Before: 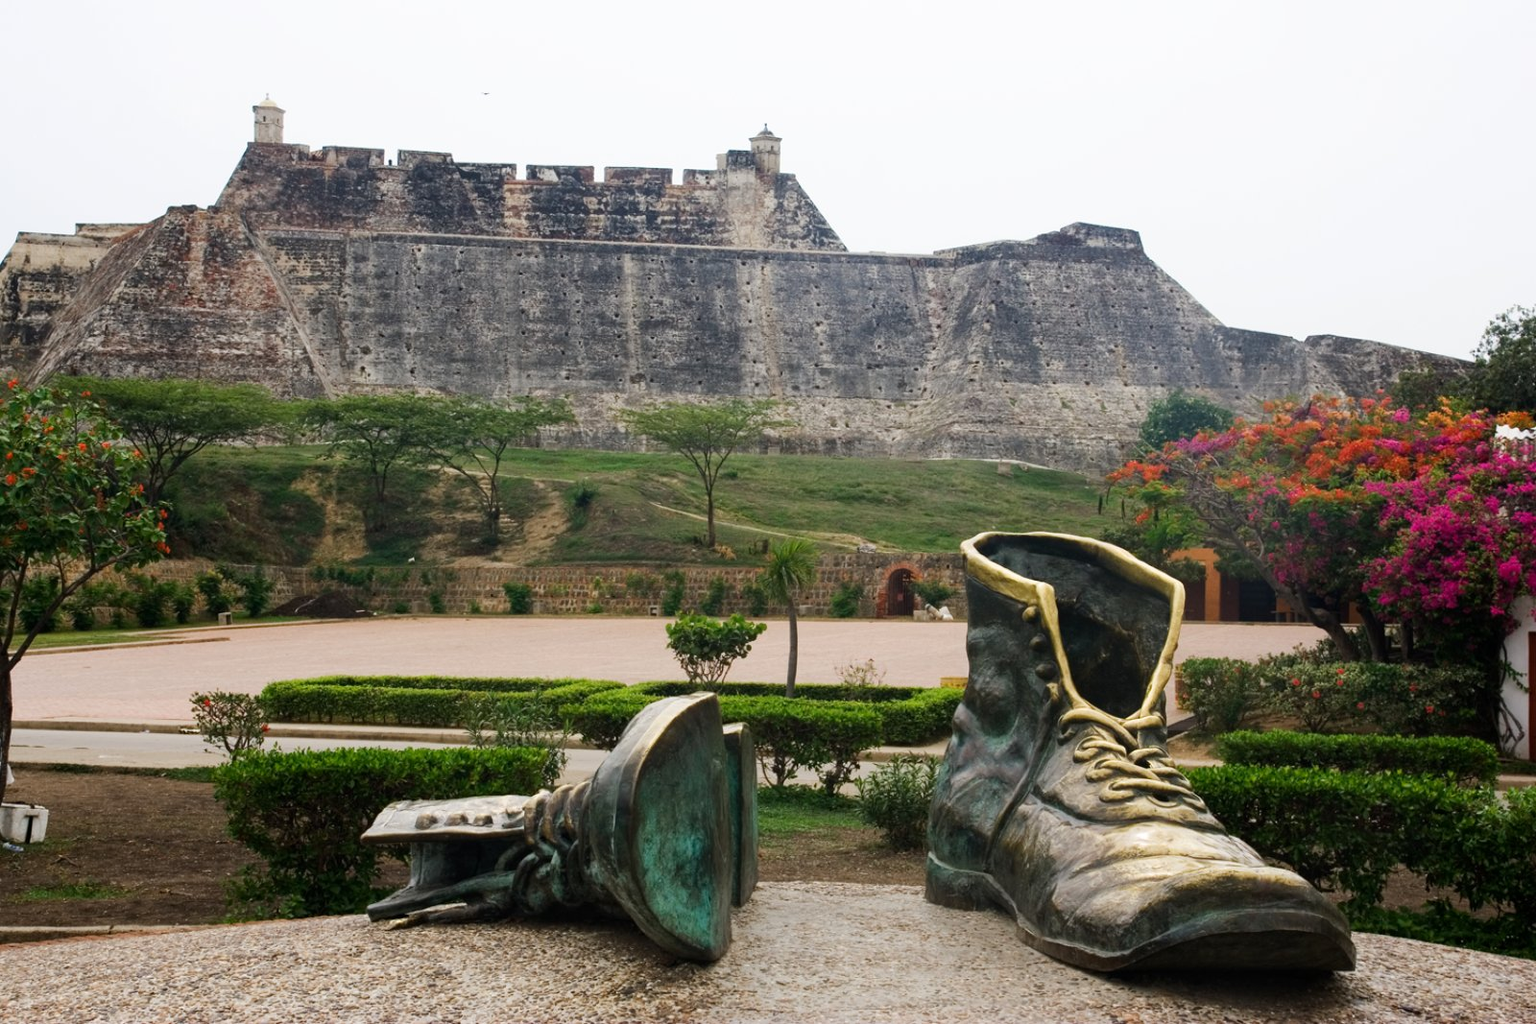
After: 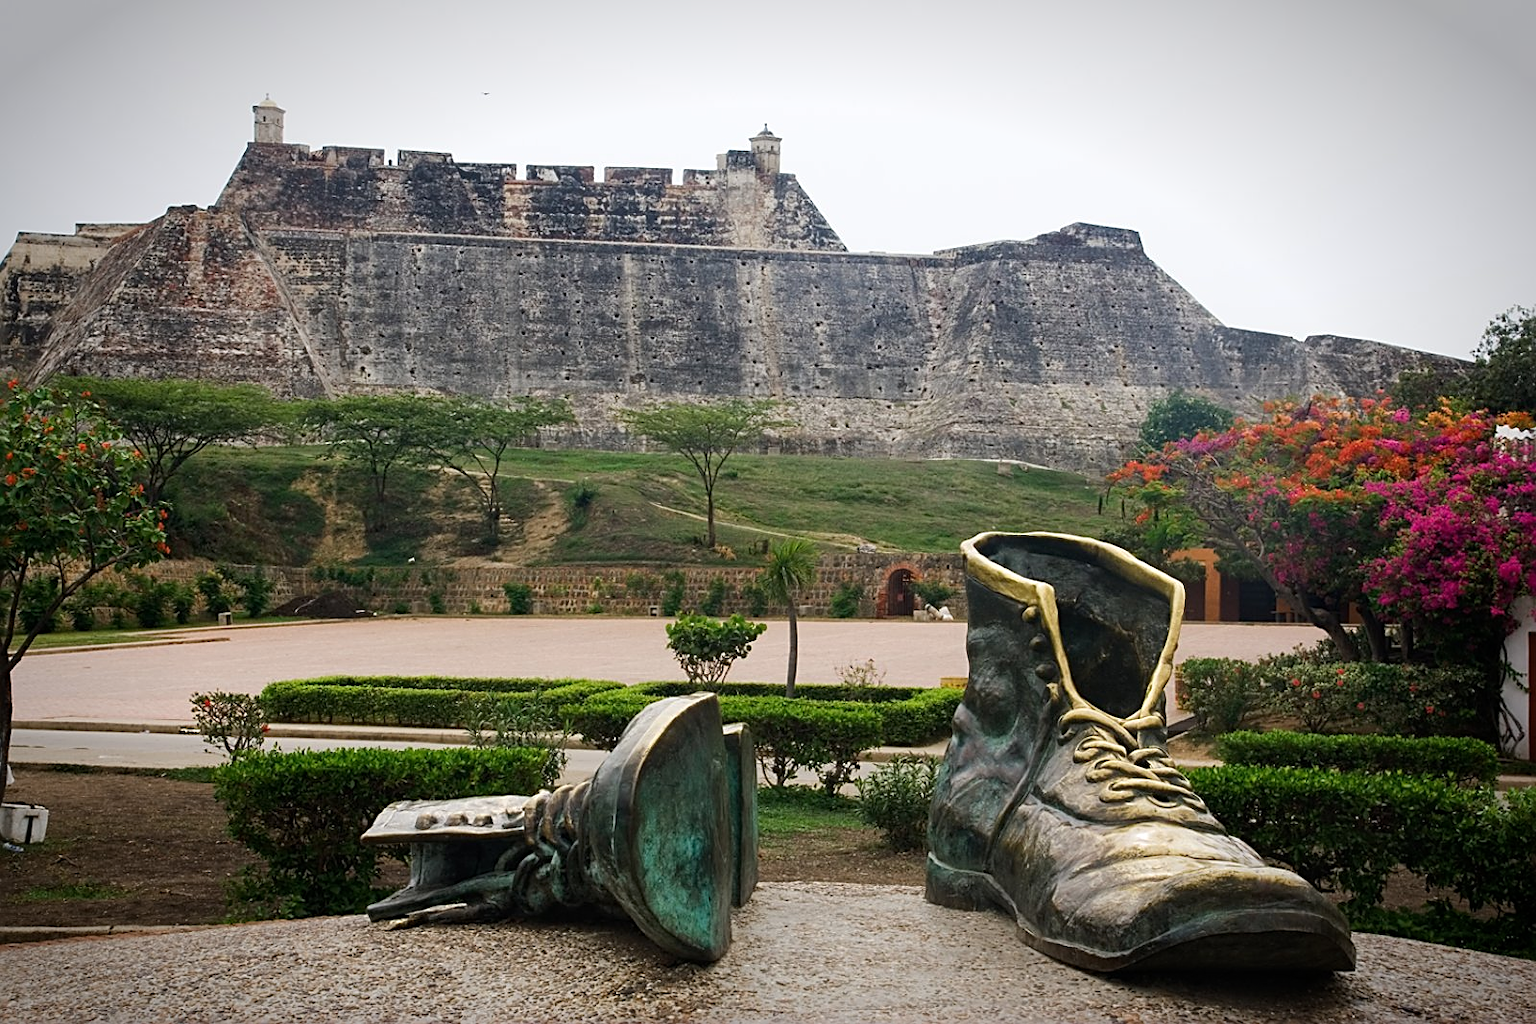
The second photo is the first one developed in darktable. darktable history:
vignetting: brightness -0.56, saturation -0.002, automatic ratio true, unbound false
color correction: highlights a* 0.035, highlights b* -0.859
sharpen: amount 0.597
